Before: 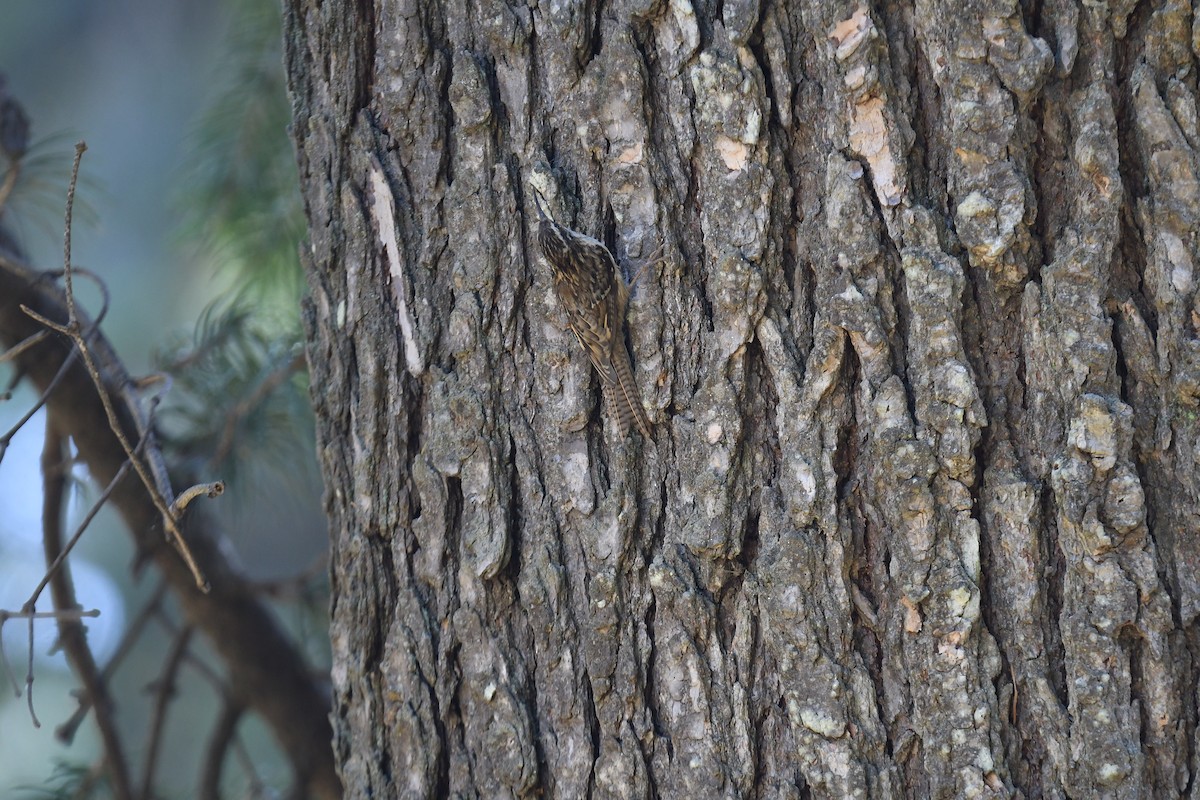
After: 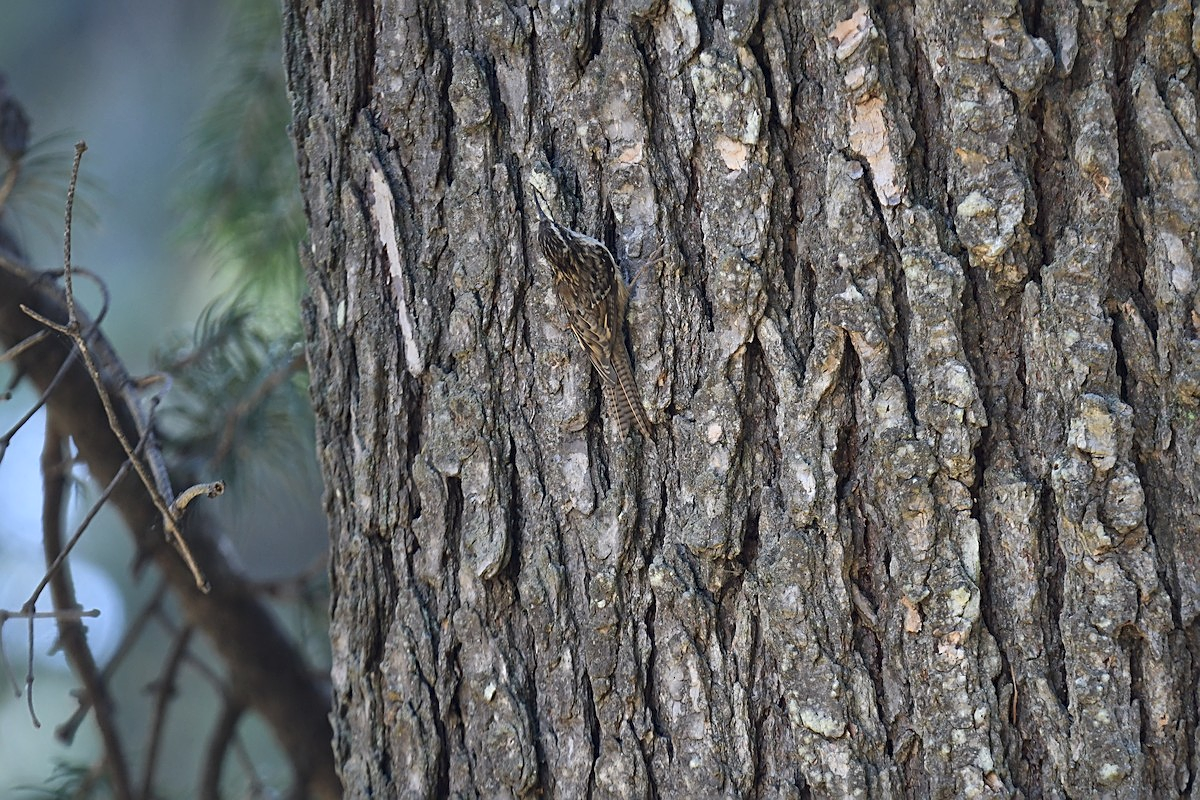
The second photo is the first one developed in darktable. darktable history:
local contrast: mode bilateral grid, contrast 21, coarseness 50, detail 119%, midtone range 0.2
sharpen: on, module defaults
